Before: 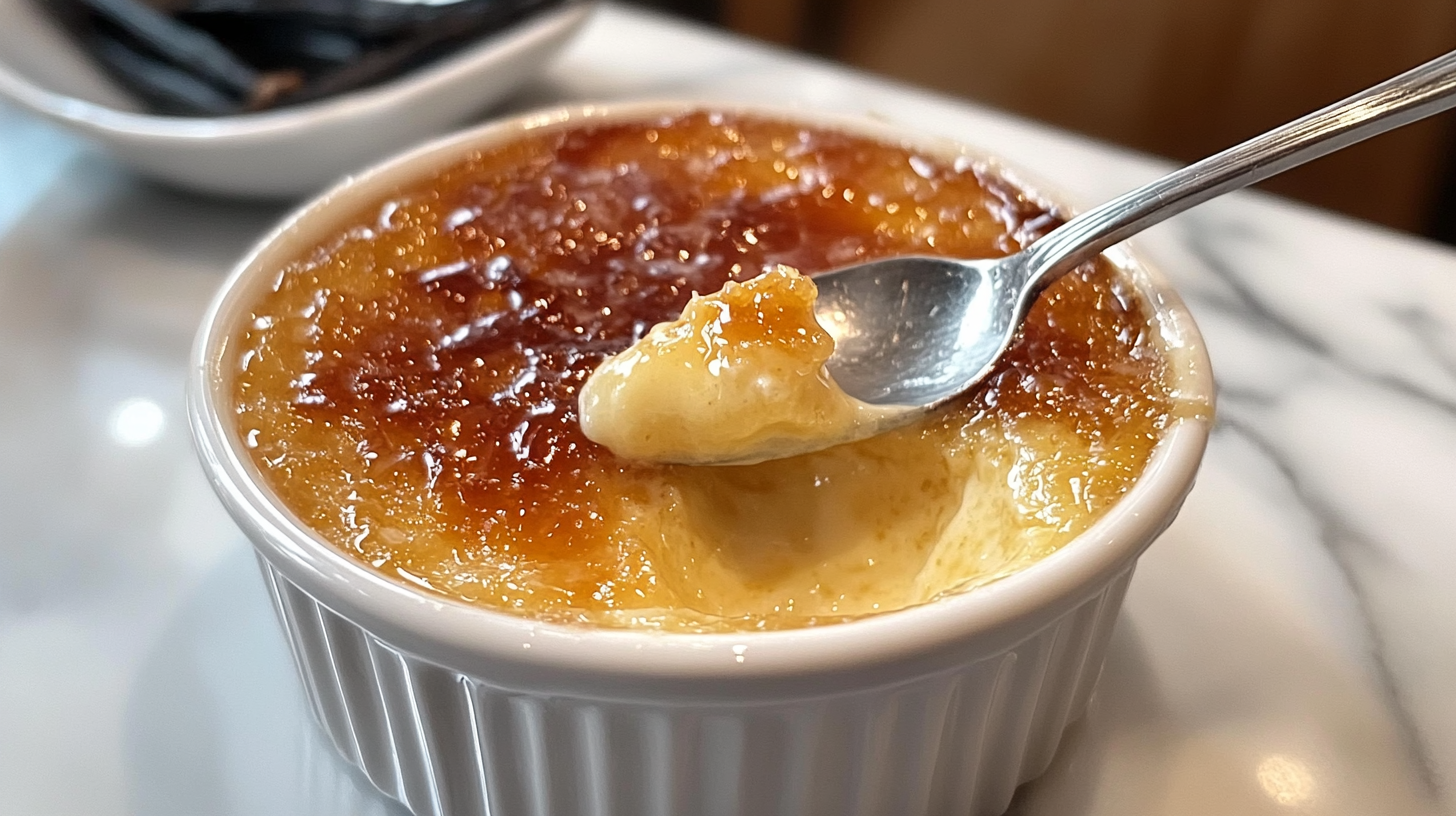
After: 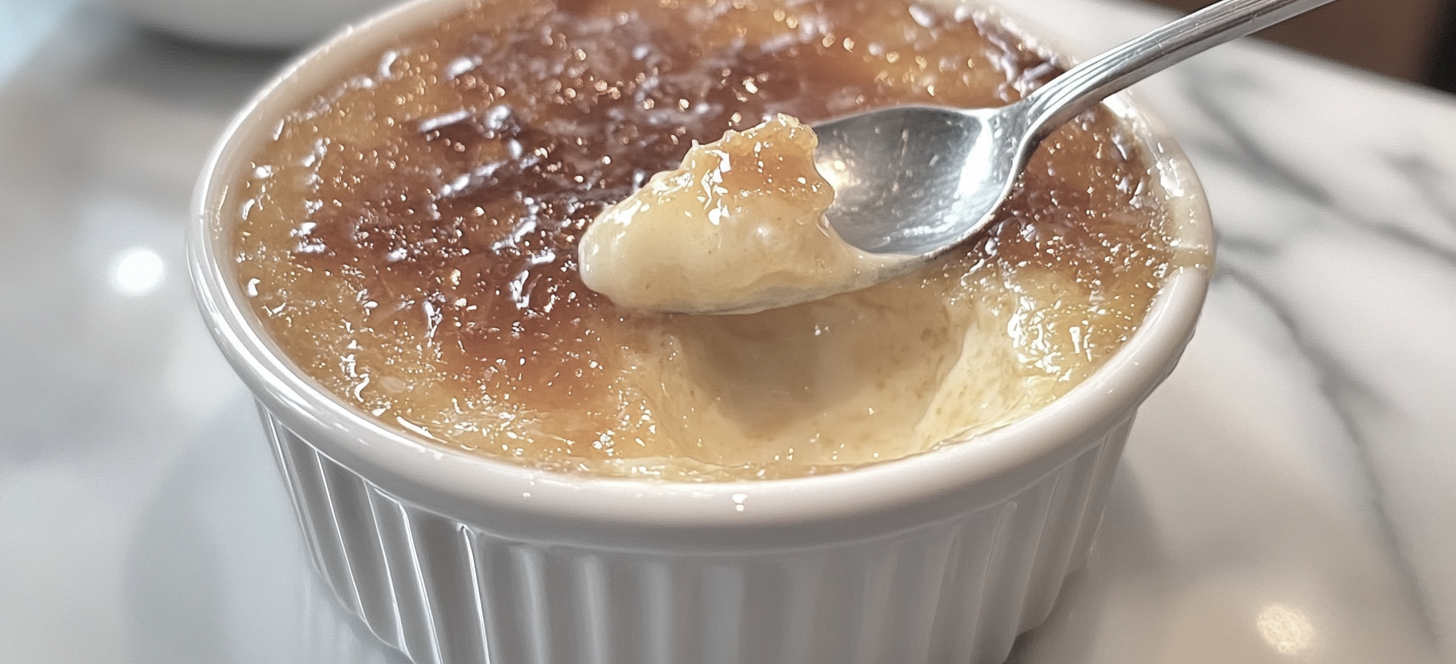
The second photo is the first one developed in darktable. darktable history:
shadows and highlights: on, module defaults
crop and rotate: top 18.507%
contrast brightness saturation: brightness 0.18, saturation -0.5
